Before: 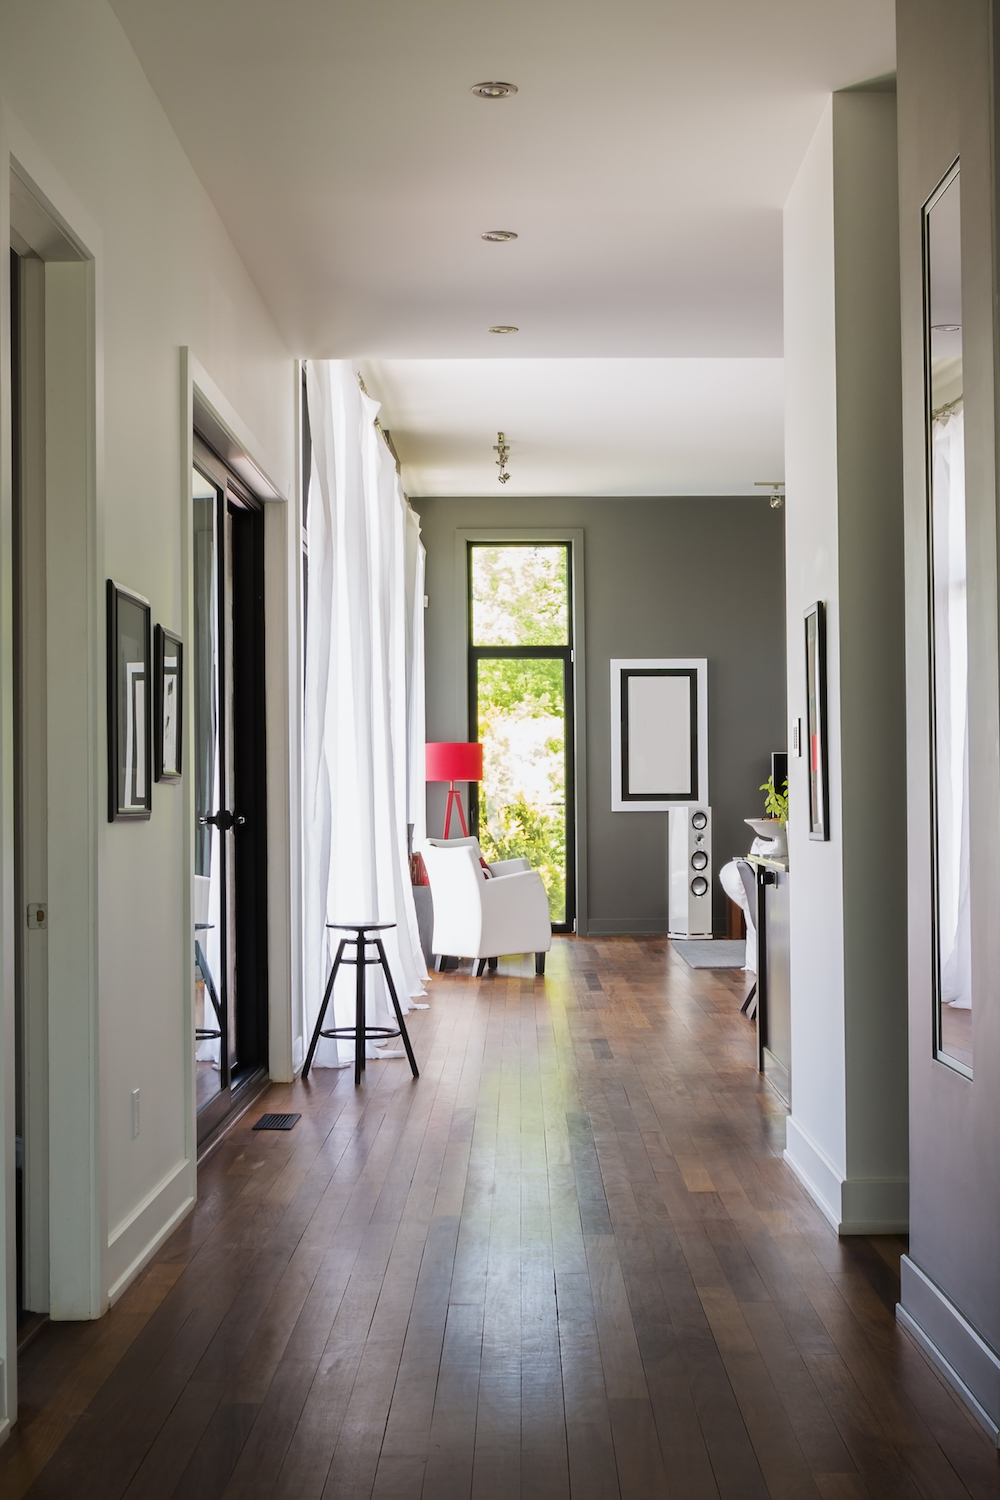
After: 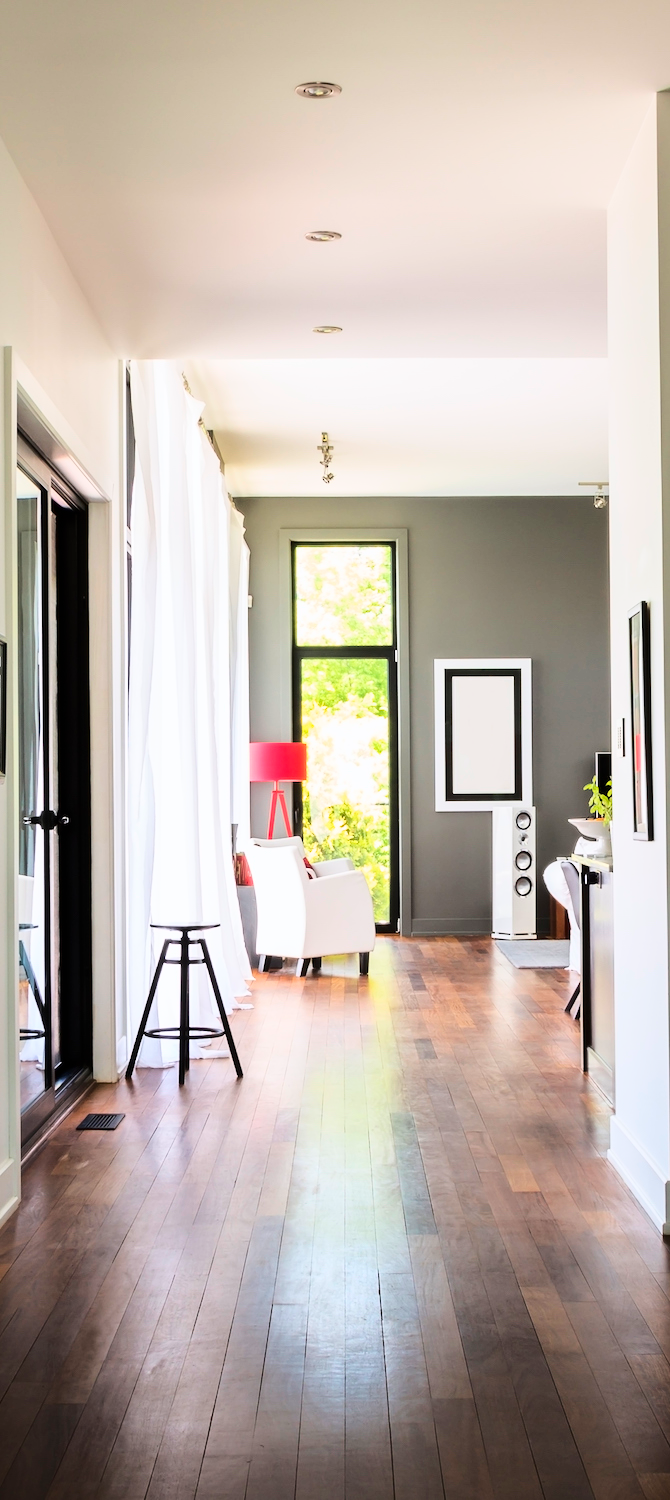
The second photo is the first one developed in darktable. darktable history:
exposure: compensate highlight preservation false
crop and rotate: left 17.628%, right 15.285%
base curve: curves: ch0 [(0, 0) (0.028, 0.03) (0.121, 0.232) (0.46, 0.748) (0.859, 0.968) (1, 1)]
